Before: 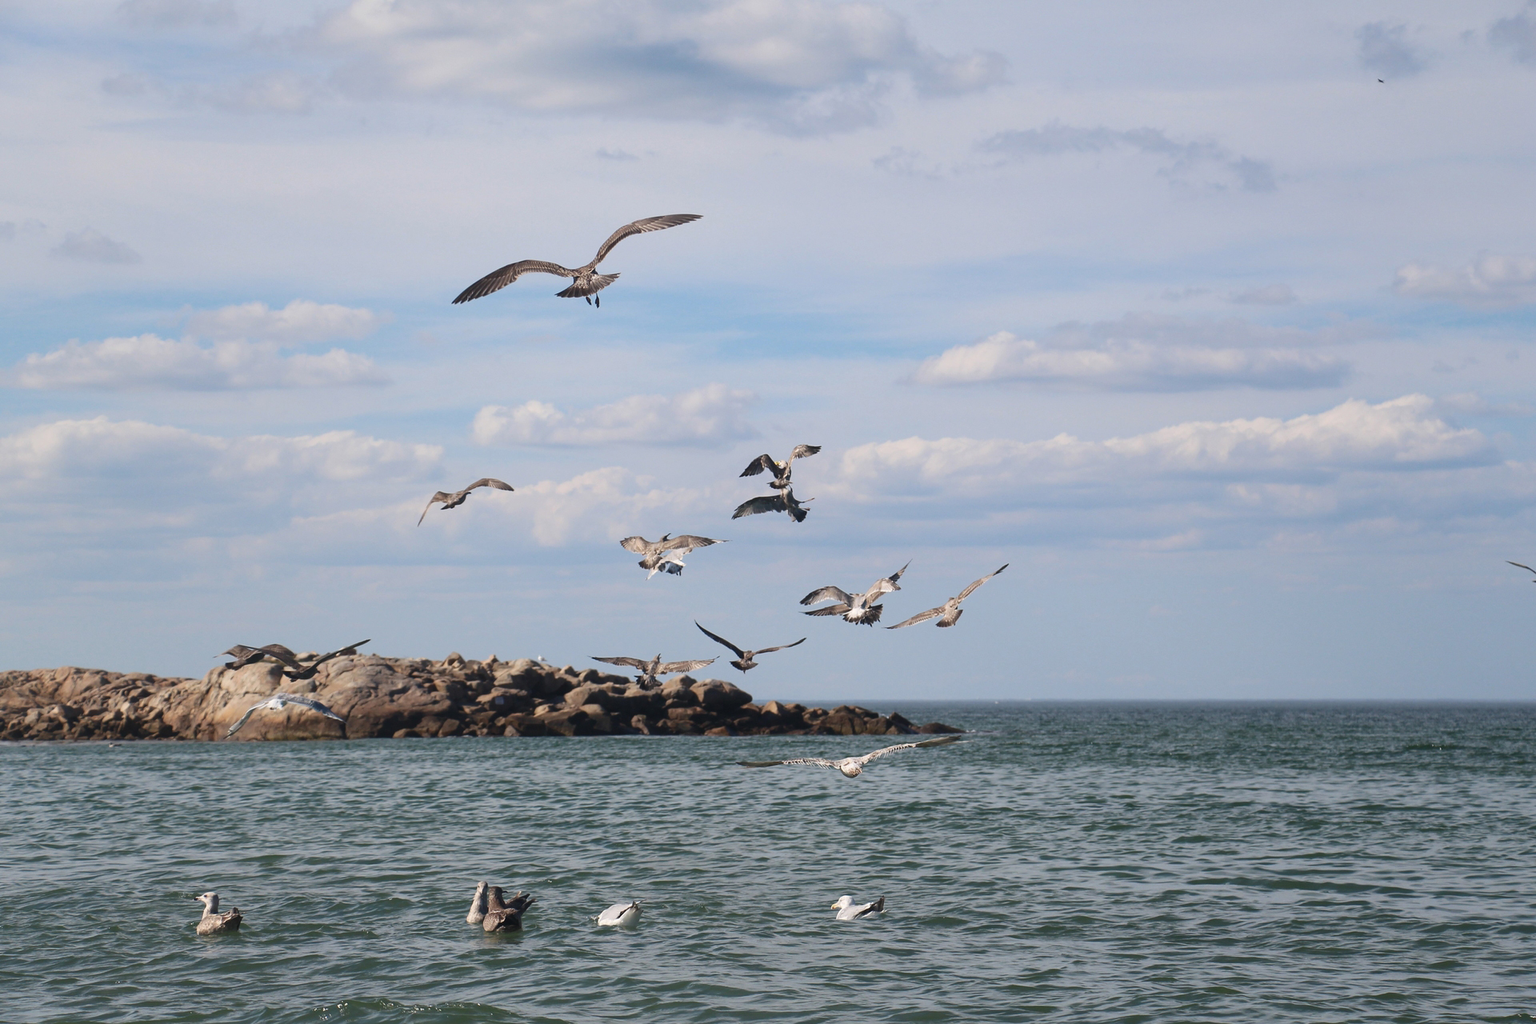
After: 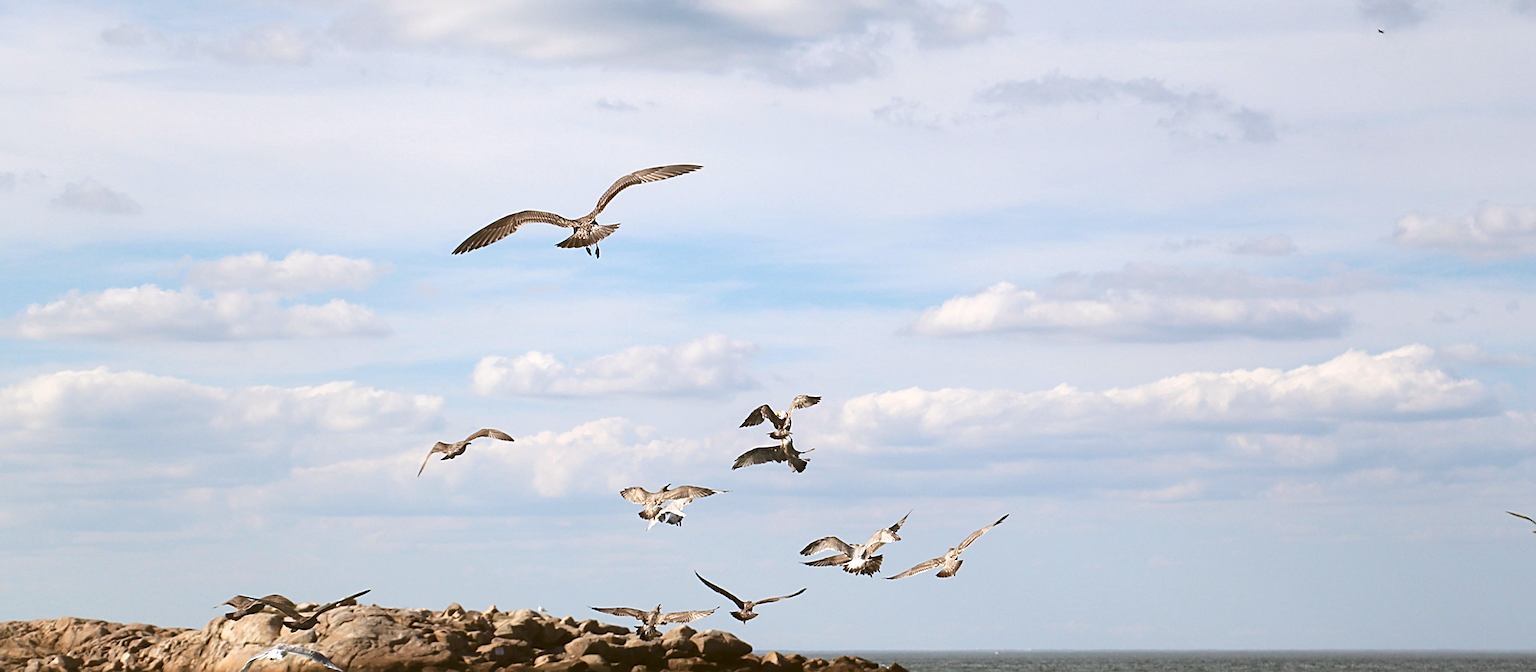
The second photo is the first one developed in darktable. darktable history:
sharpen: on, module defaults
crop and rotate: top 4.848%, bottom 29.503%
exposure: exposure 0.493 EV, compensate highlight preservation false
color correction: highlights a* -0.482, highlights b* 0.161, shadows a* 4.66, shadows b* 20.72
